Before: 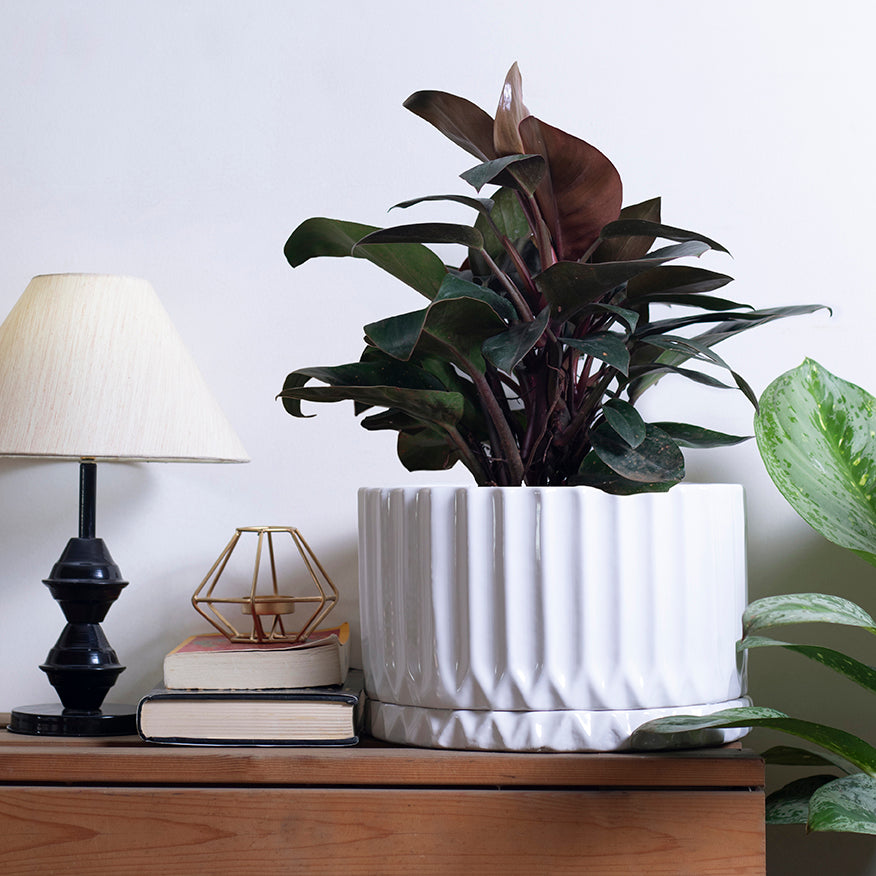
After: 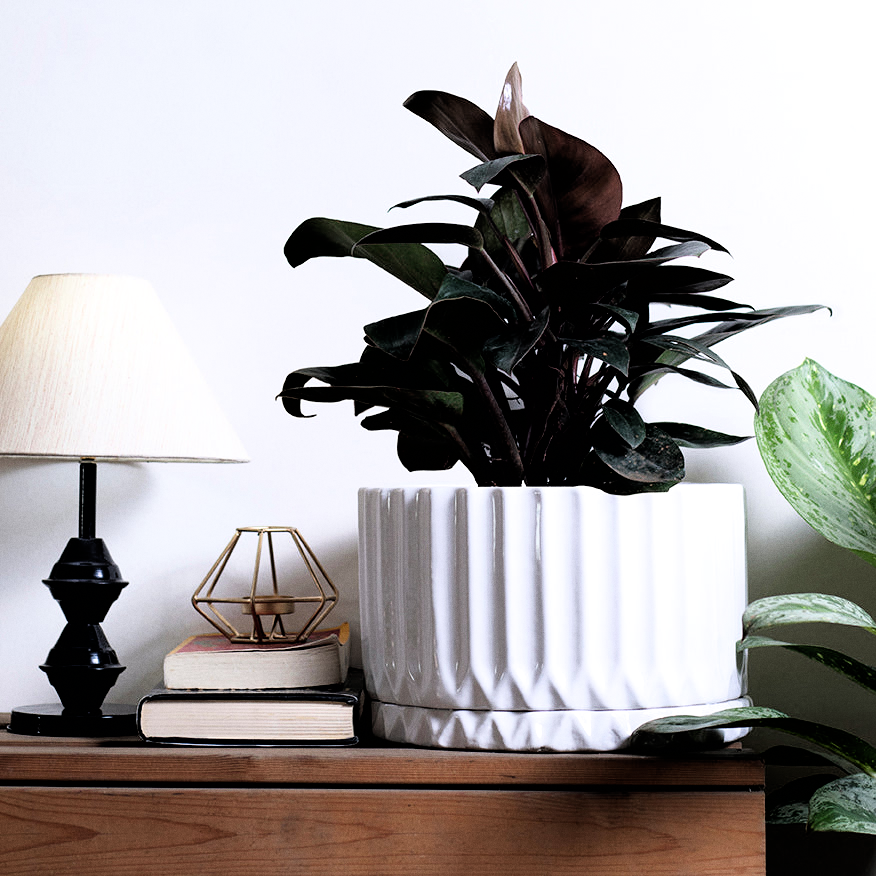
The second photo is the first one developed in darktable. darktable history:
grain: coarseness 0.09 ISO, strength 16.61%
filmic rgb: black relative exposure -3.57 EV, white relative exposure 2.29 EV, hardness 3.41
